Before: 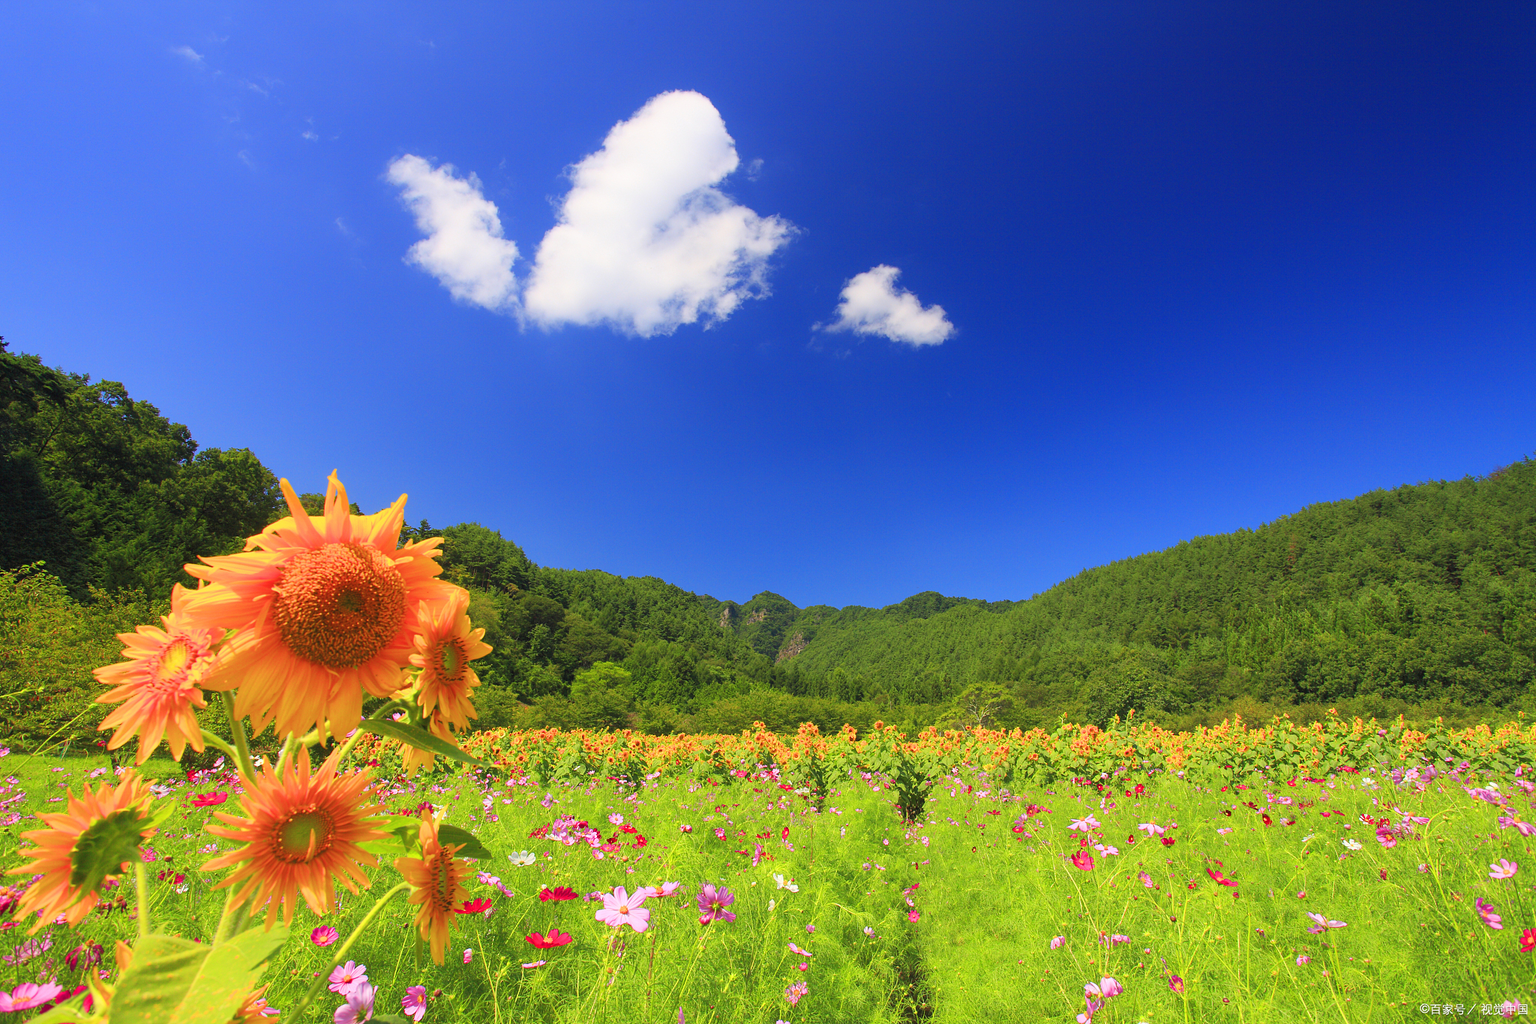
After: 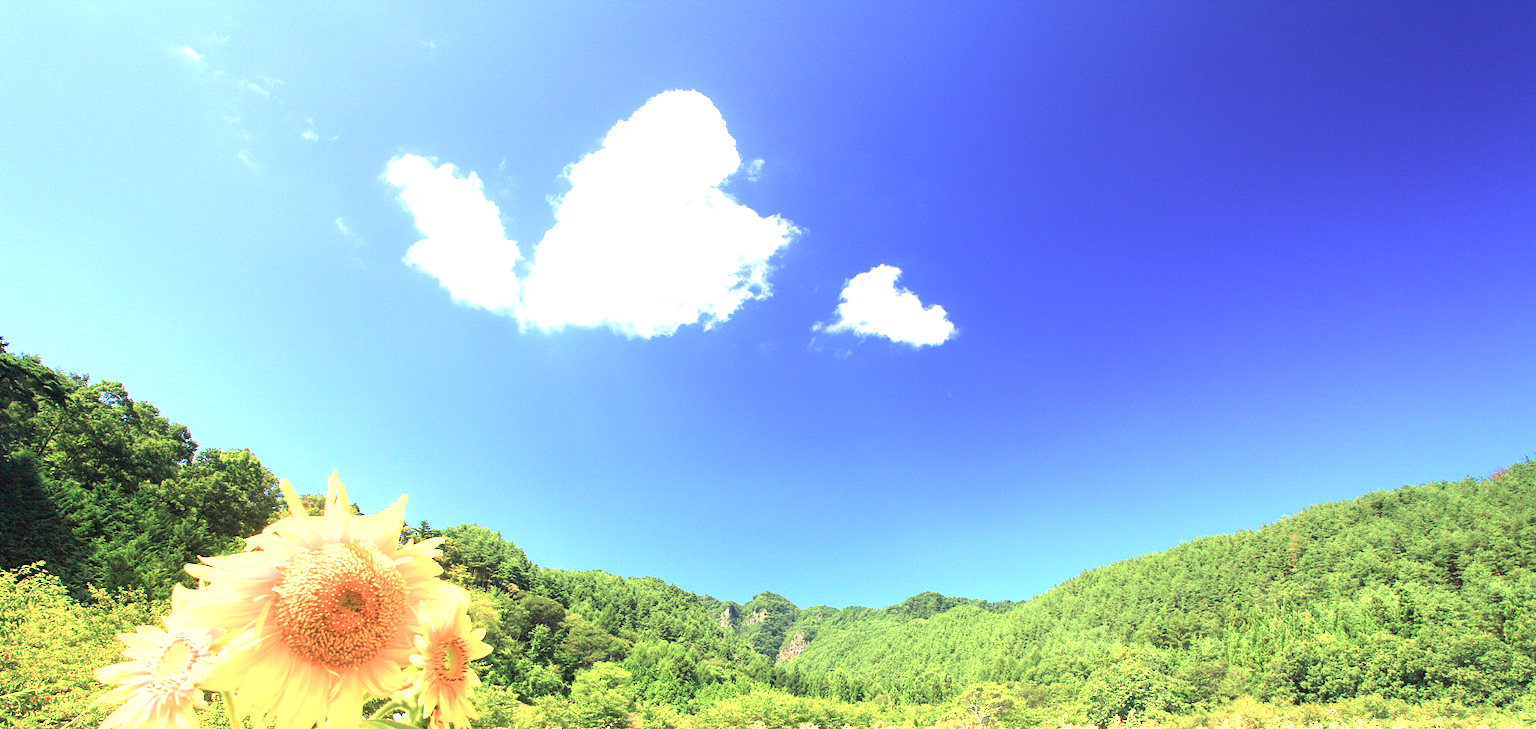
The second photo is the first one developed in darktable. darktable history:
contrast brightness saturation: contrast 0.103, saturation -0.294
crop: right 0%, bottom 28.763%
exposure: exposure 2.01 EV, compensate highlight preservation false
